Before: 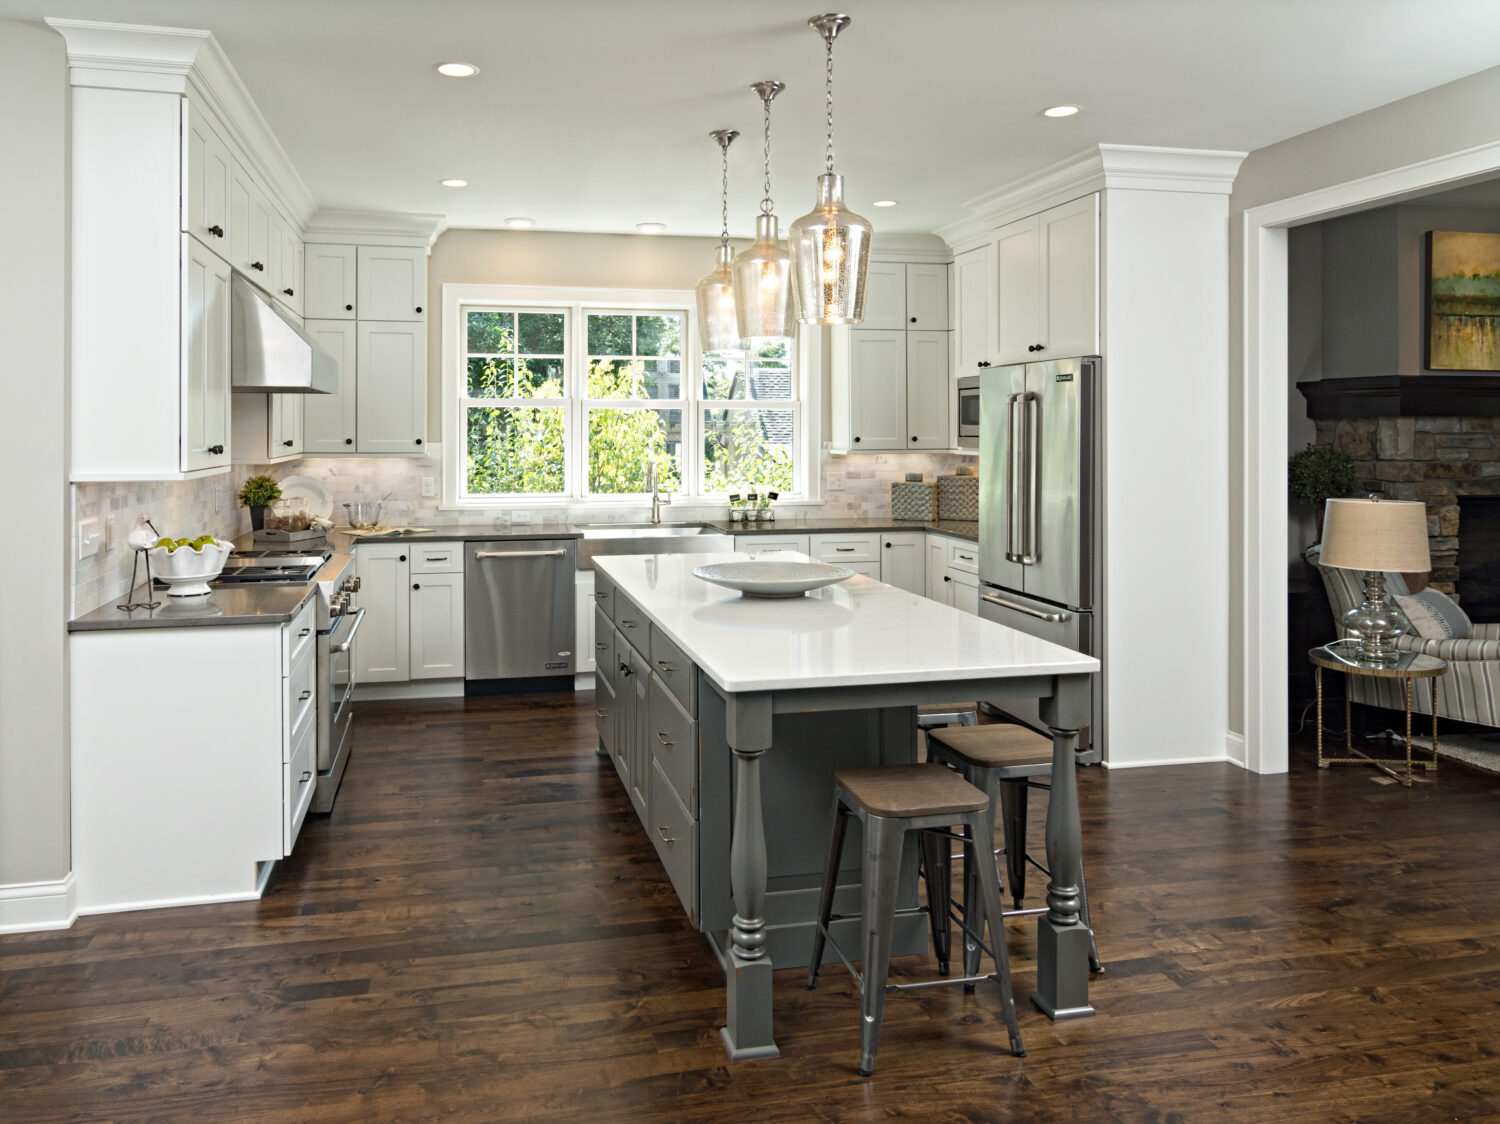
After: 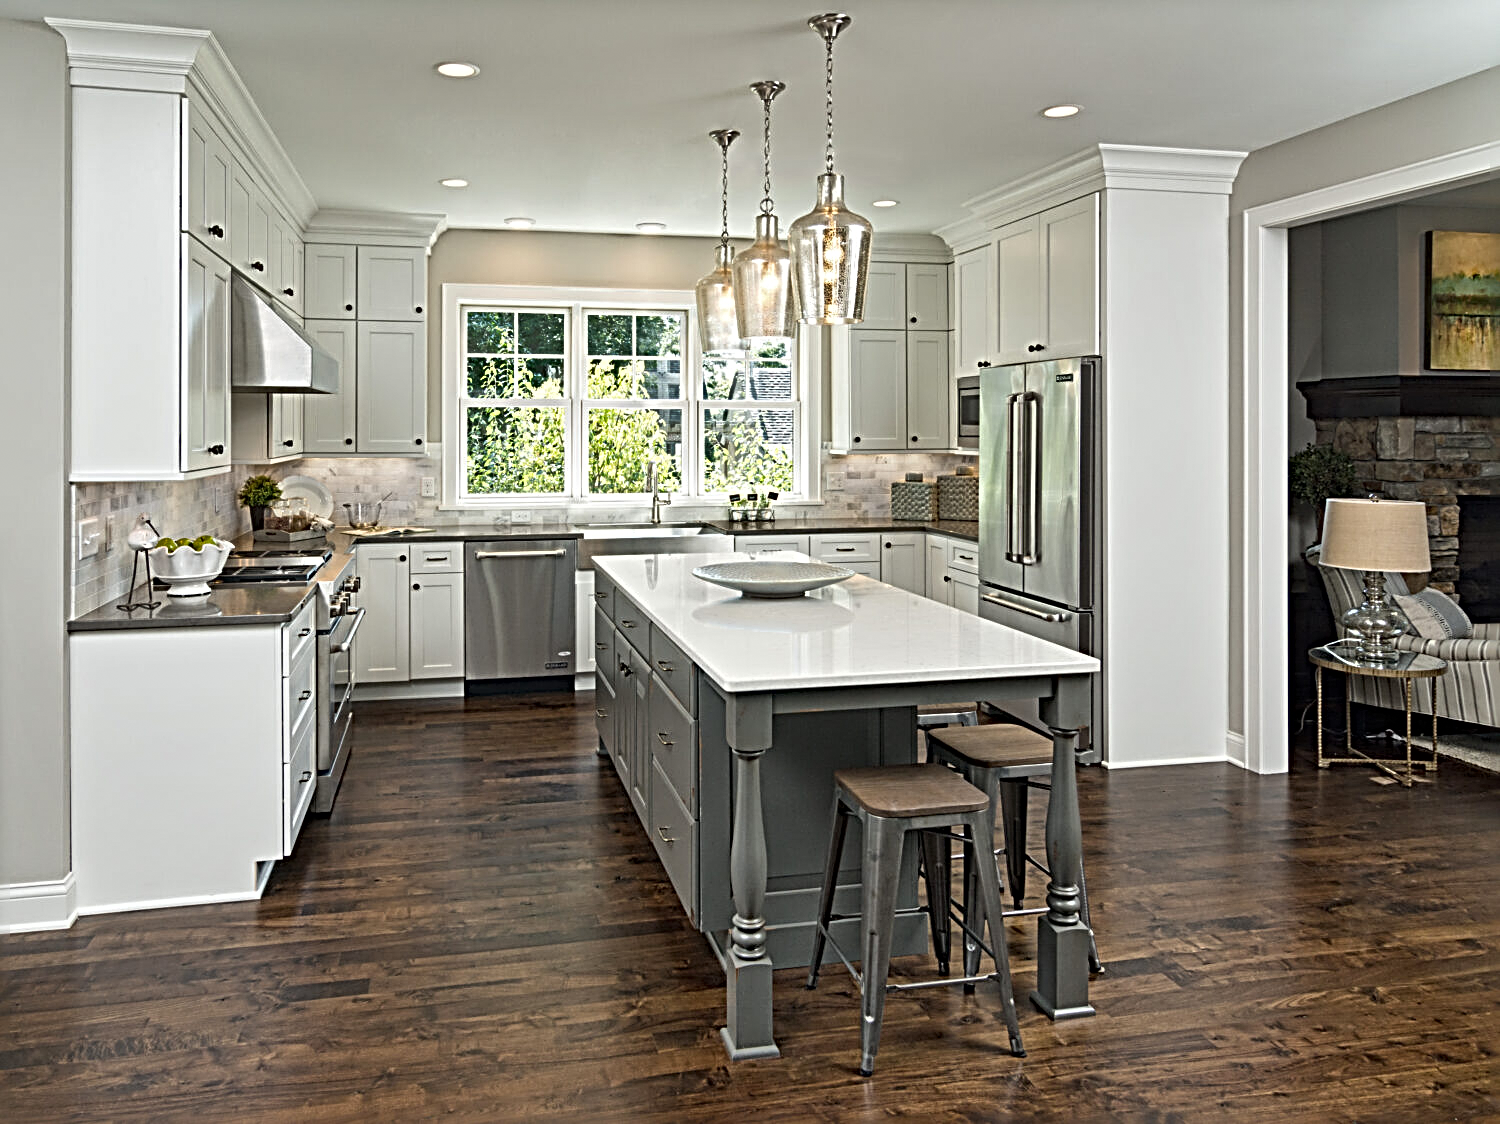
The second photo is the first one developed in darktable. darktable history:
grain: coarseness 0.81 ISO, strength 1.34%, mid-tones bias 0%
sharpen: radius 3.69, amount 0.928
shadows and highlights: low approximation 0.01, soften with gaussian
